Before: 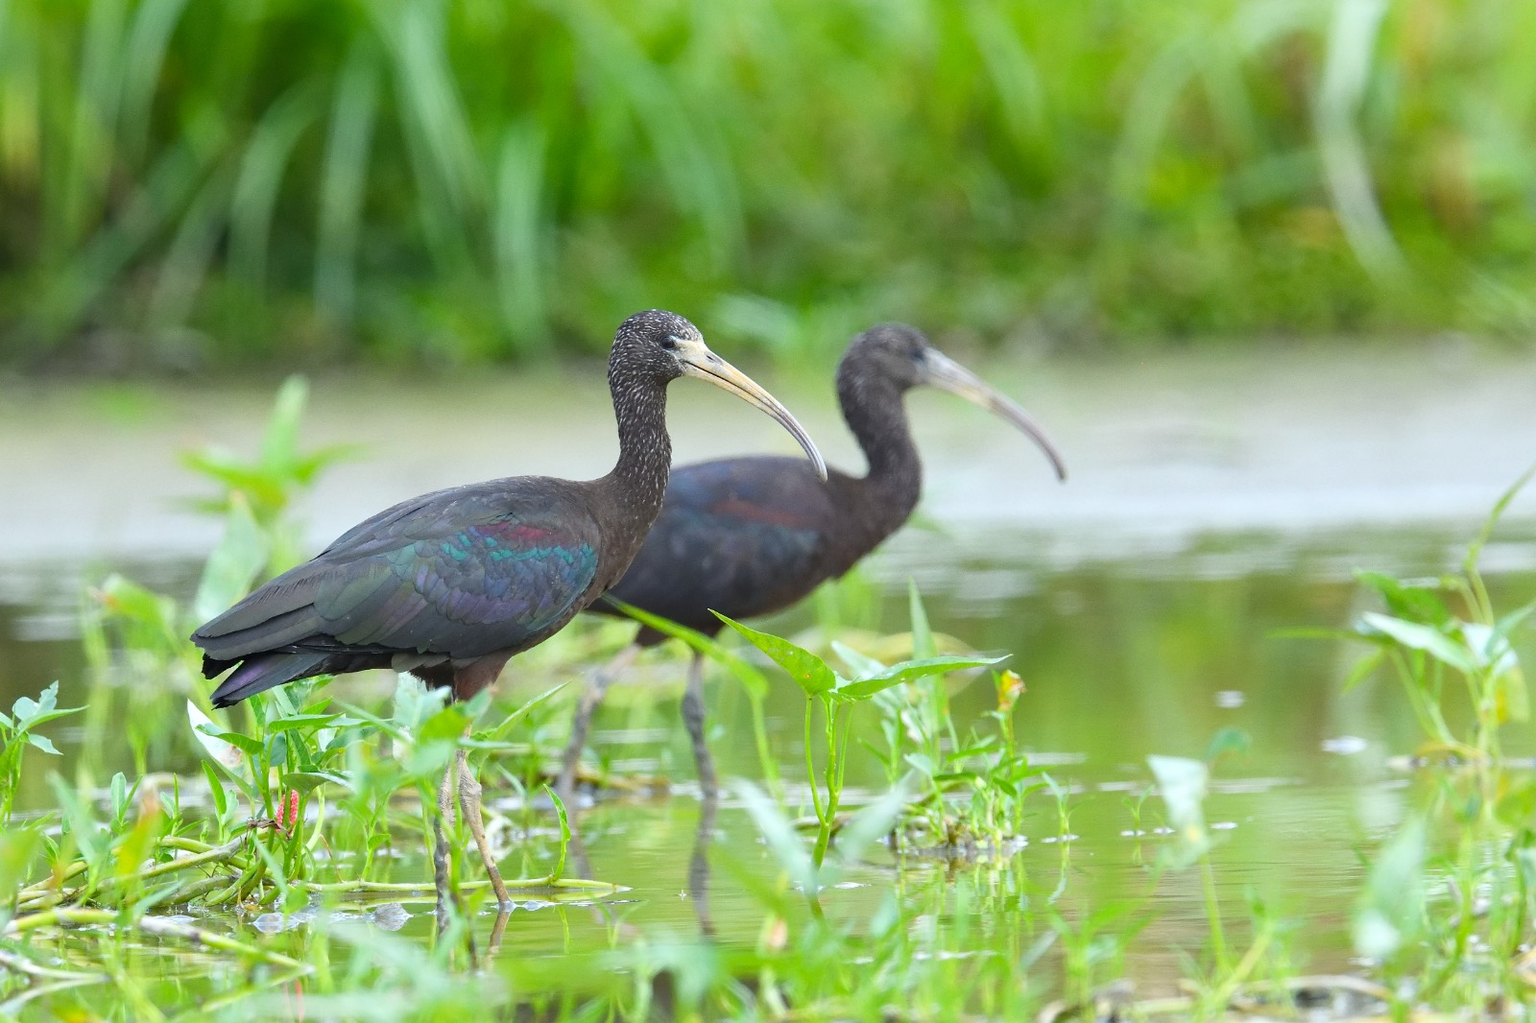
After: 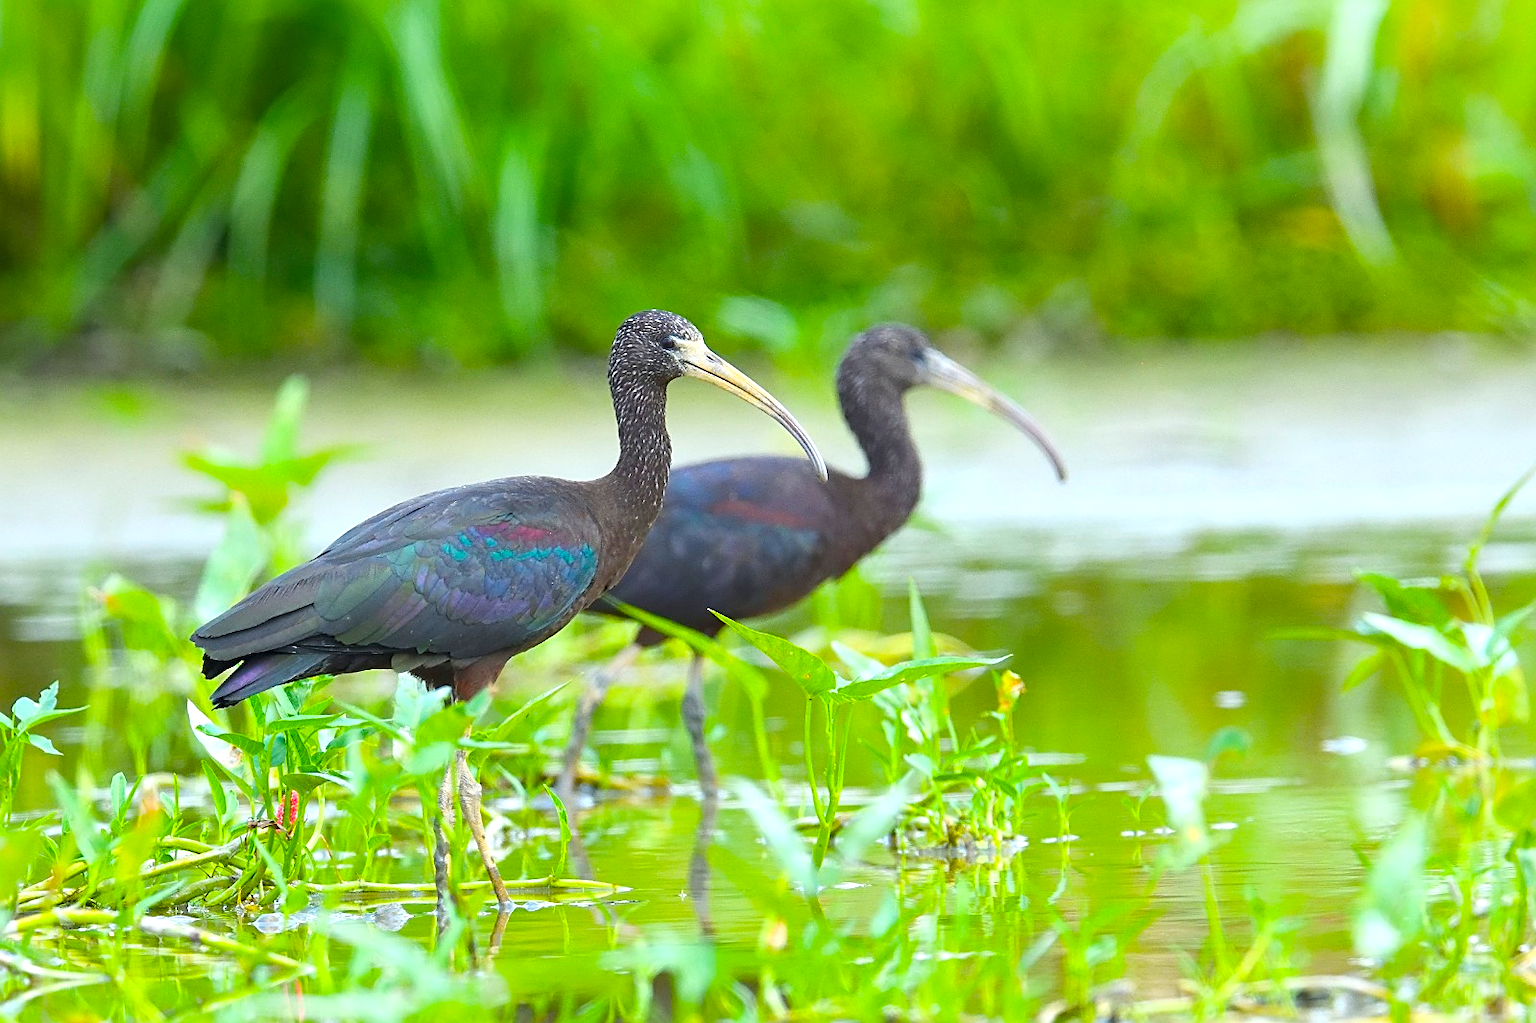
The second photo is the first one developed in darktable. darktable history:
sharpen: on, module defaults
exposure: black level correction 0, exposure 0.3 EV, compensate highlight preservation false
color balance rgb: linear chroma grading › global chroma 15%, perceptual saturation grading › global saturation 30%
